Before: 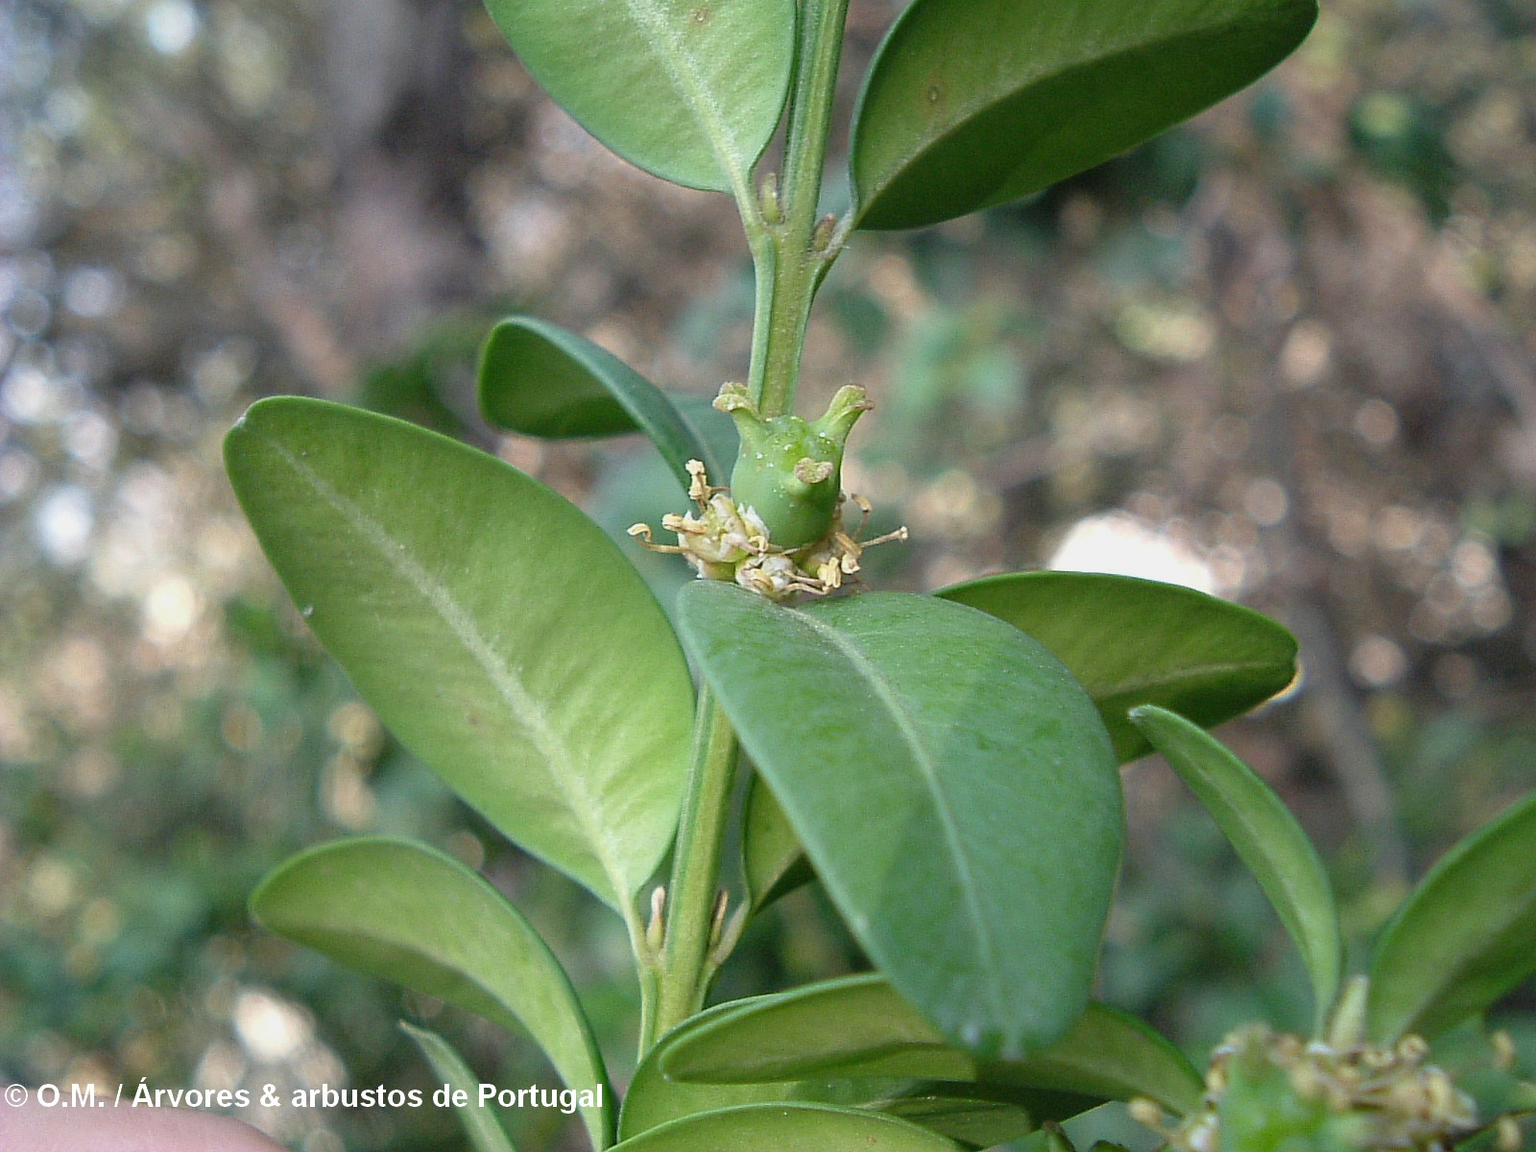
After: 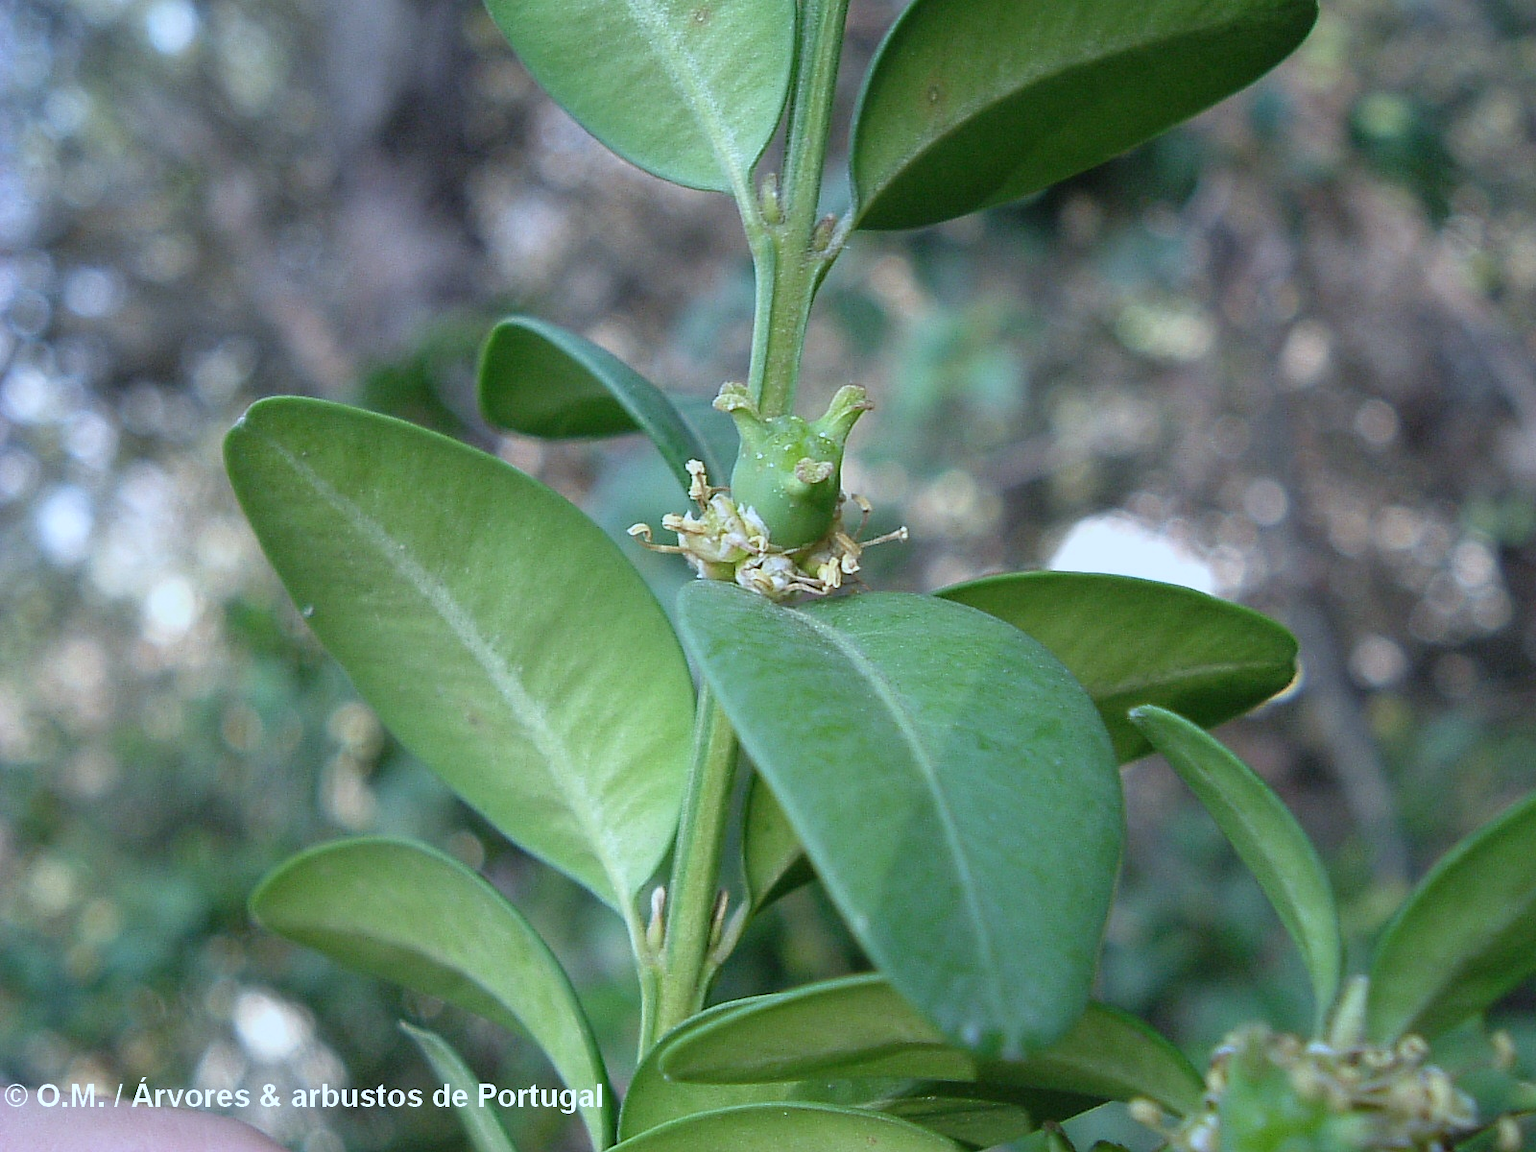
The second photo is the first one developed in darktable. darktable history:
white balance: red 0.925, blue 1.046
color calibration: illuminant as shot in camera, x 0.358, y 0.373, temperature 4628.91 K
